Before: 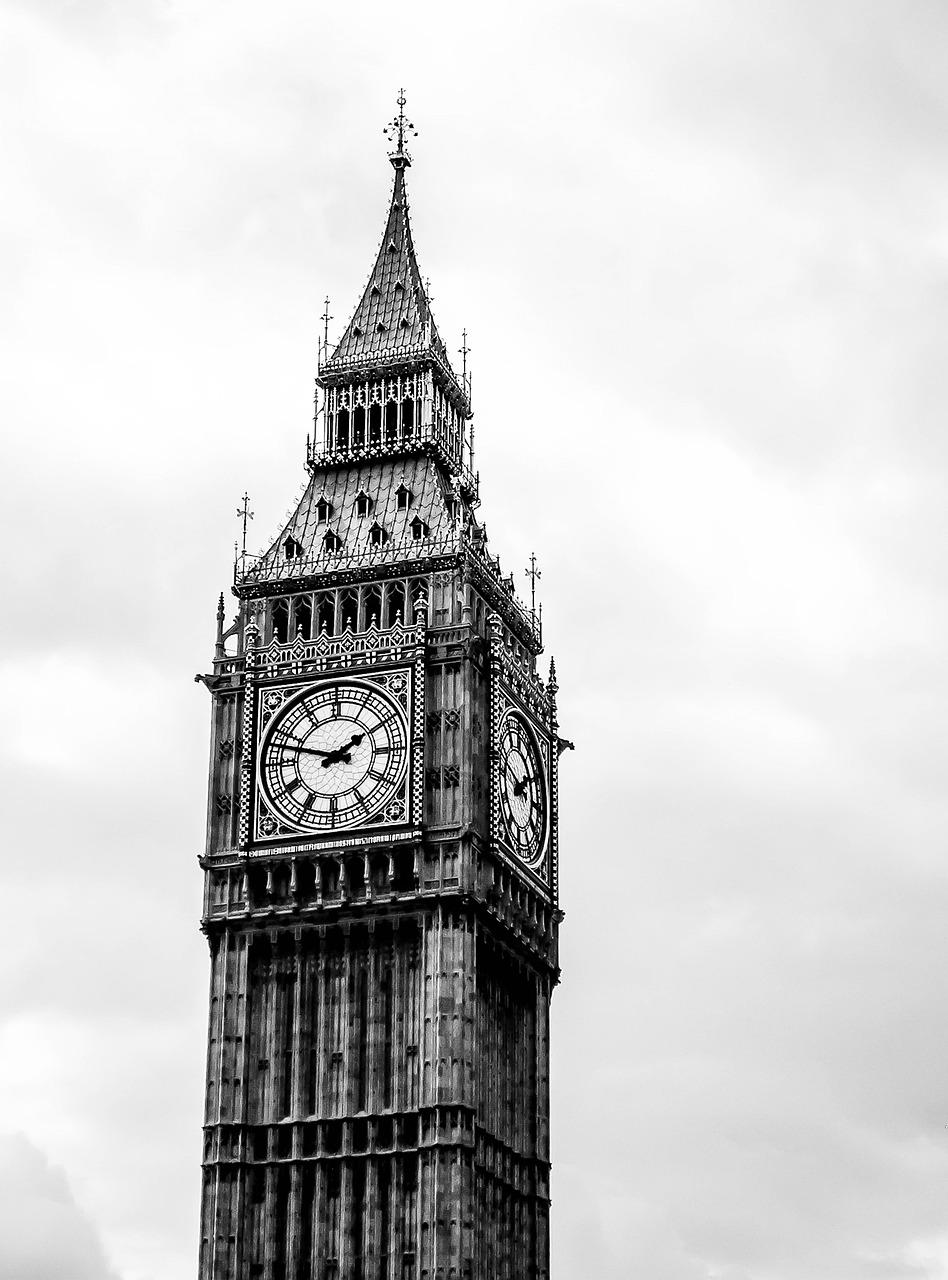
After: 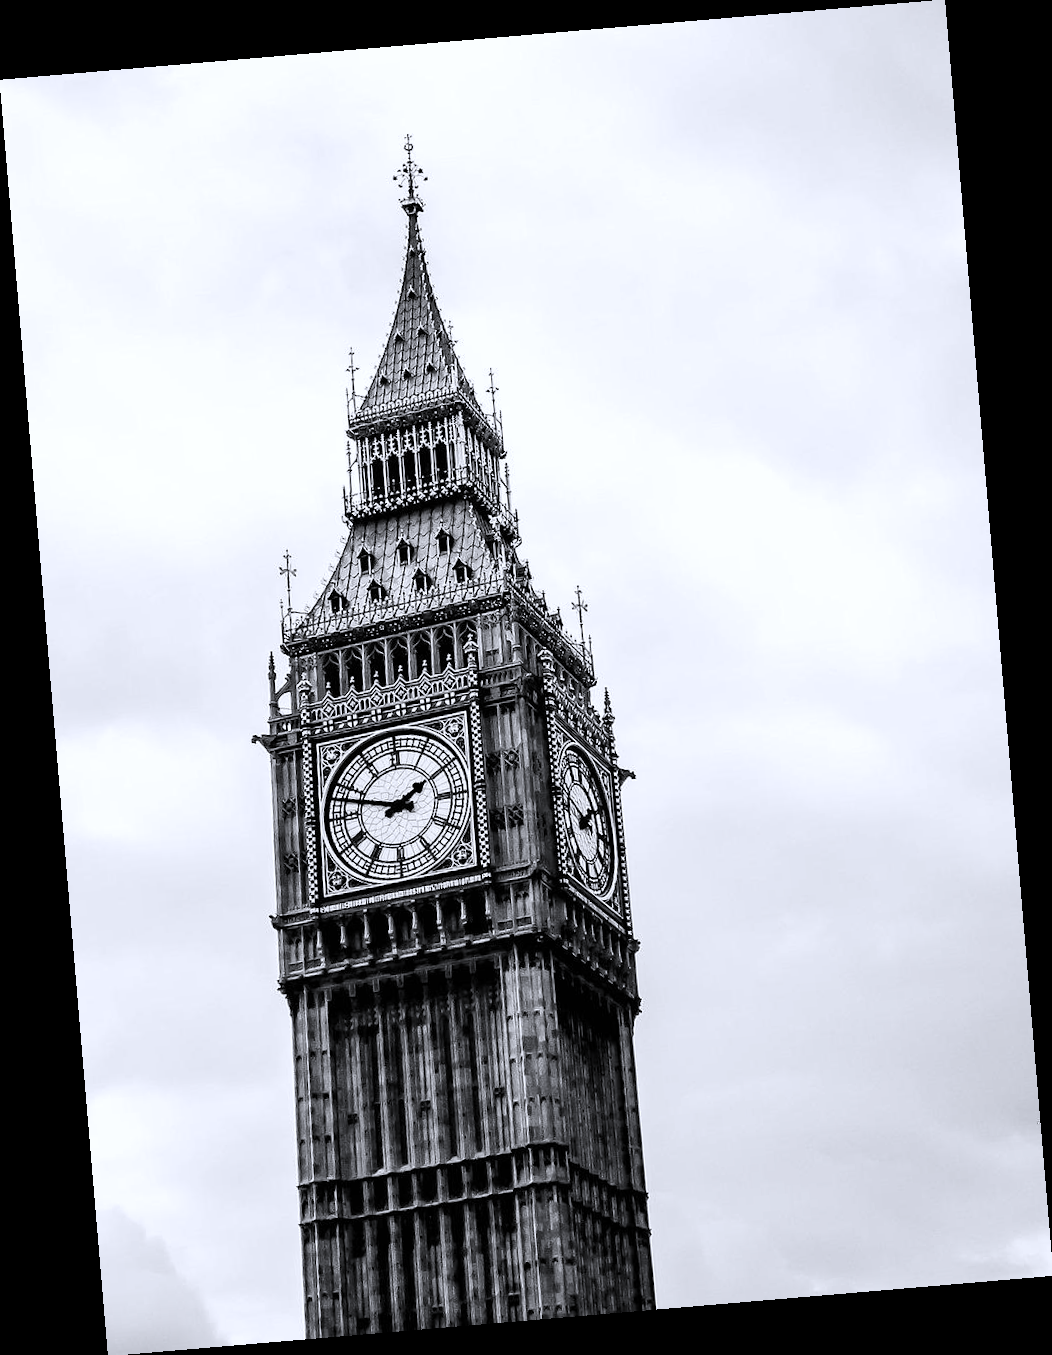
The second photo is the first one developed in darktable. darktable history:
white balance: red 0.984, blue 1.059
rotate and perspective: rotation -4.86°, automatic cropping off
